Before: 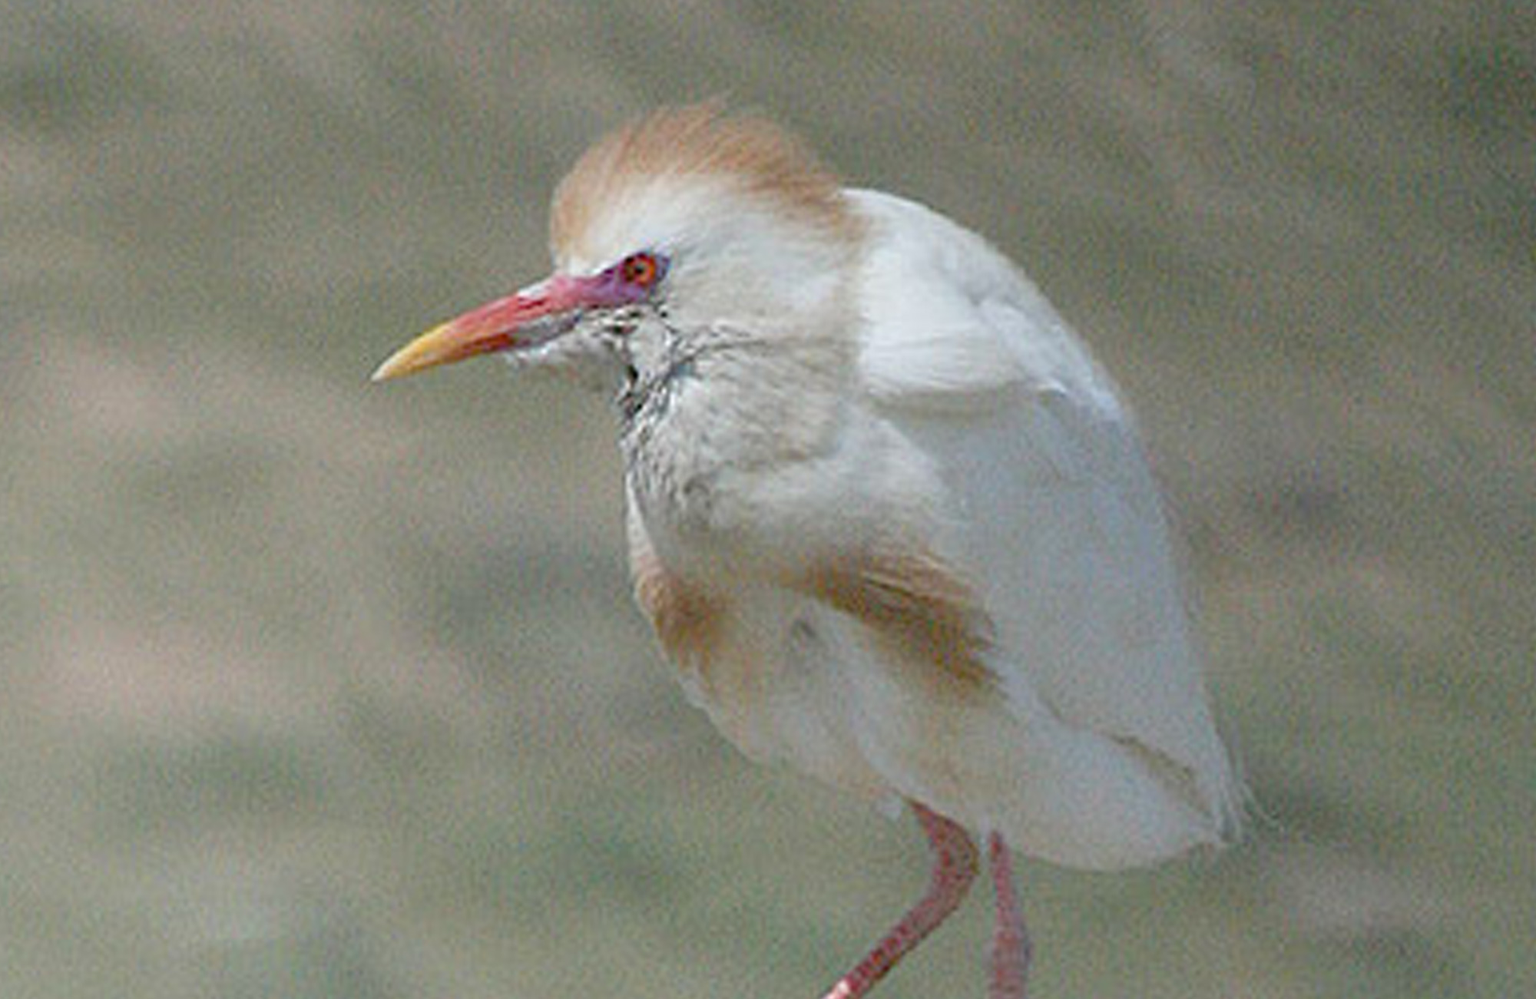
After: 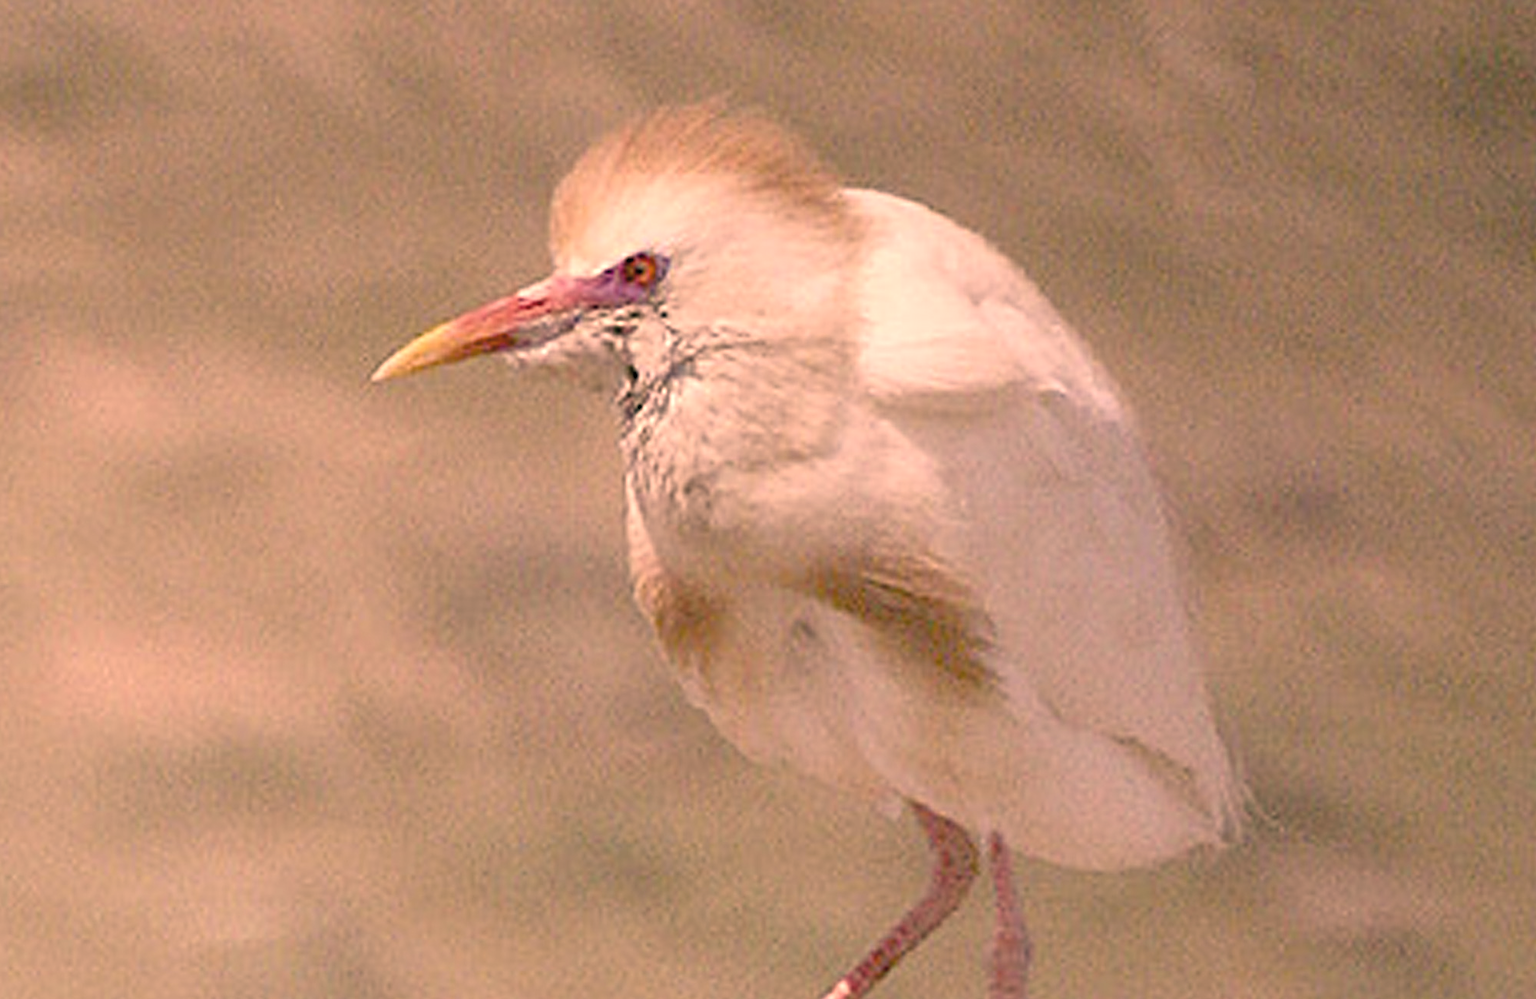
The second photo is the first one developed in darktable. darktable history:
sharpen: on, module defaults
color correction: highlights a* 39.77, highlights b* 39.75, saturation 0.689
contrast brightness saturation: brightness 0.133
color balance rgb: linear chroma grading › global chroma 15.386%, perceptual saturation grading › global saturation 20%, perceptual saturation grading › highlights -50.246%, perceptual saturation grading › shadows 30.276%, perceptual brilliance grading › global brilliance -17.458%, perceptual brilliance grading › highlights 28.086%
